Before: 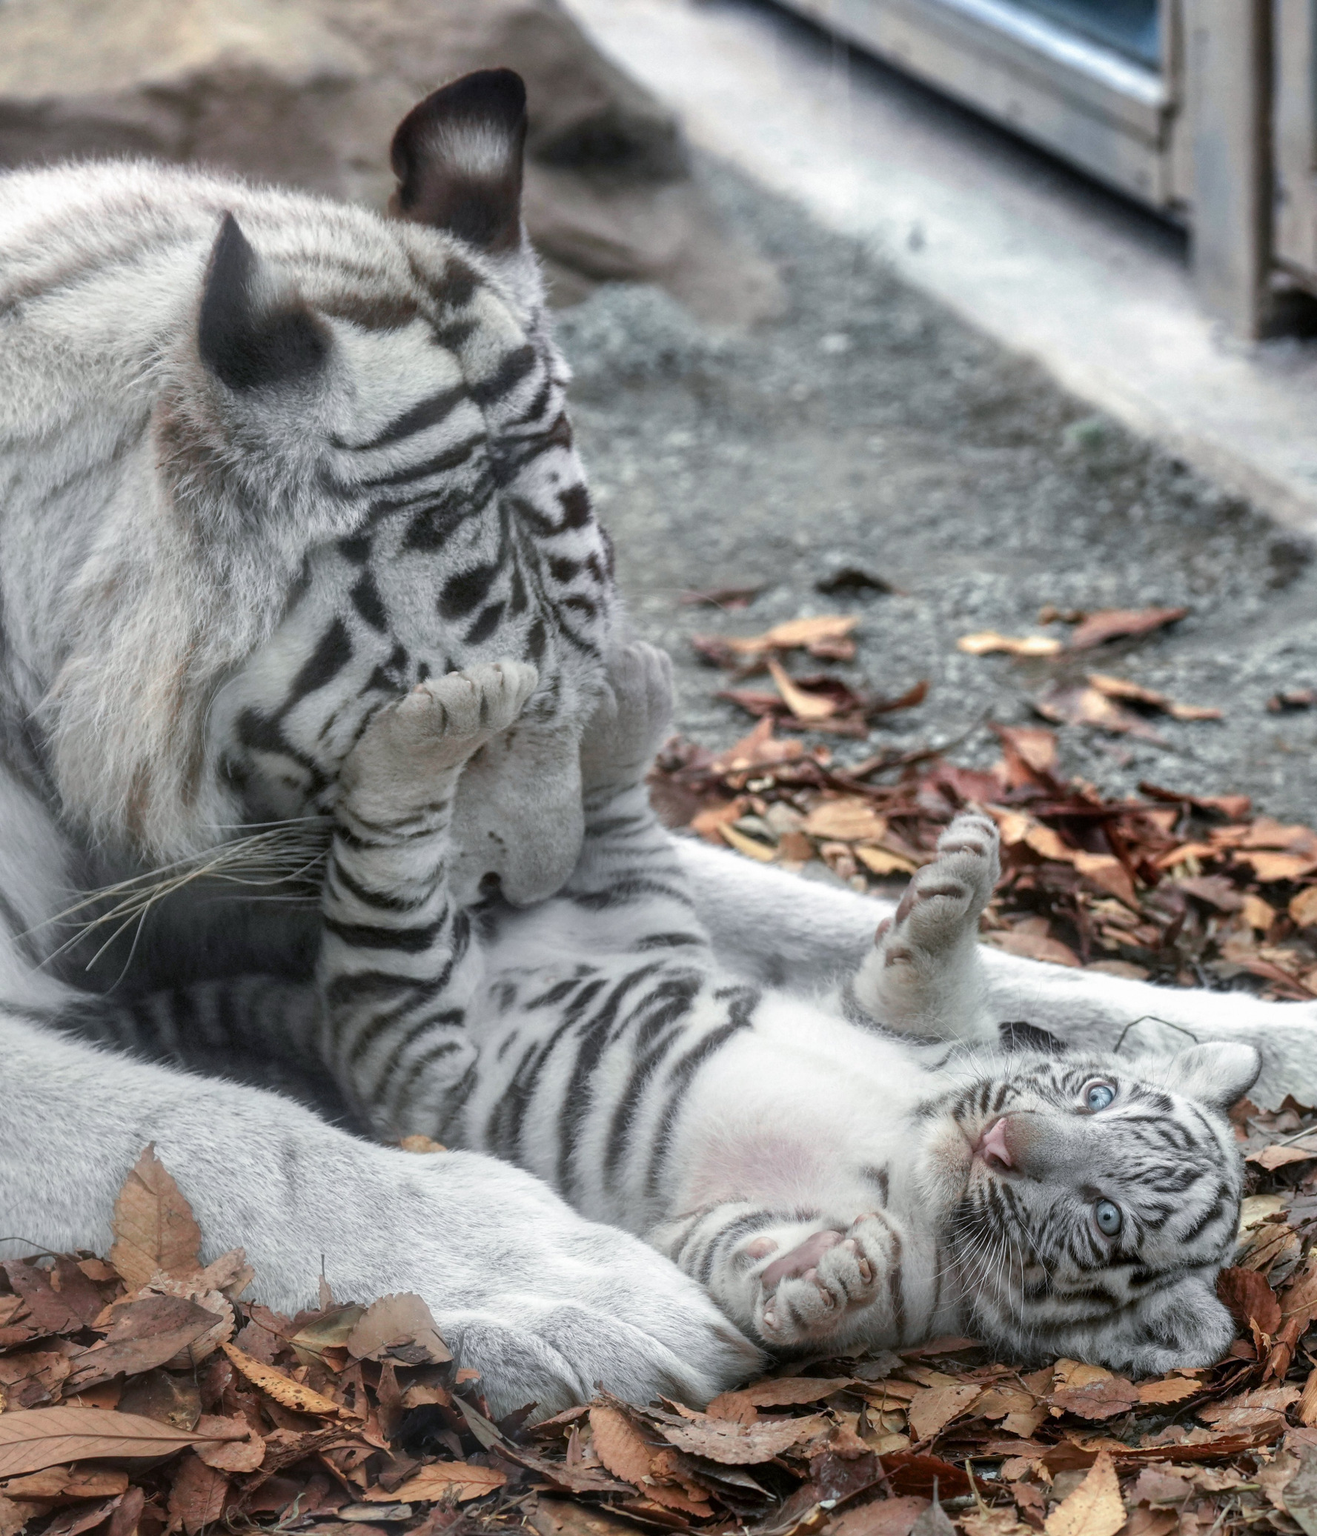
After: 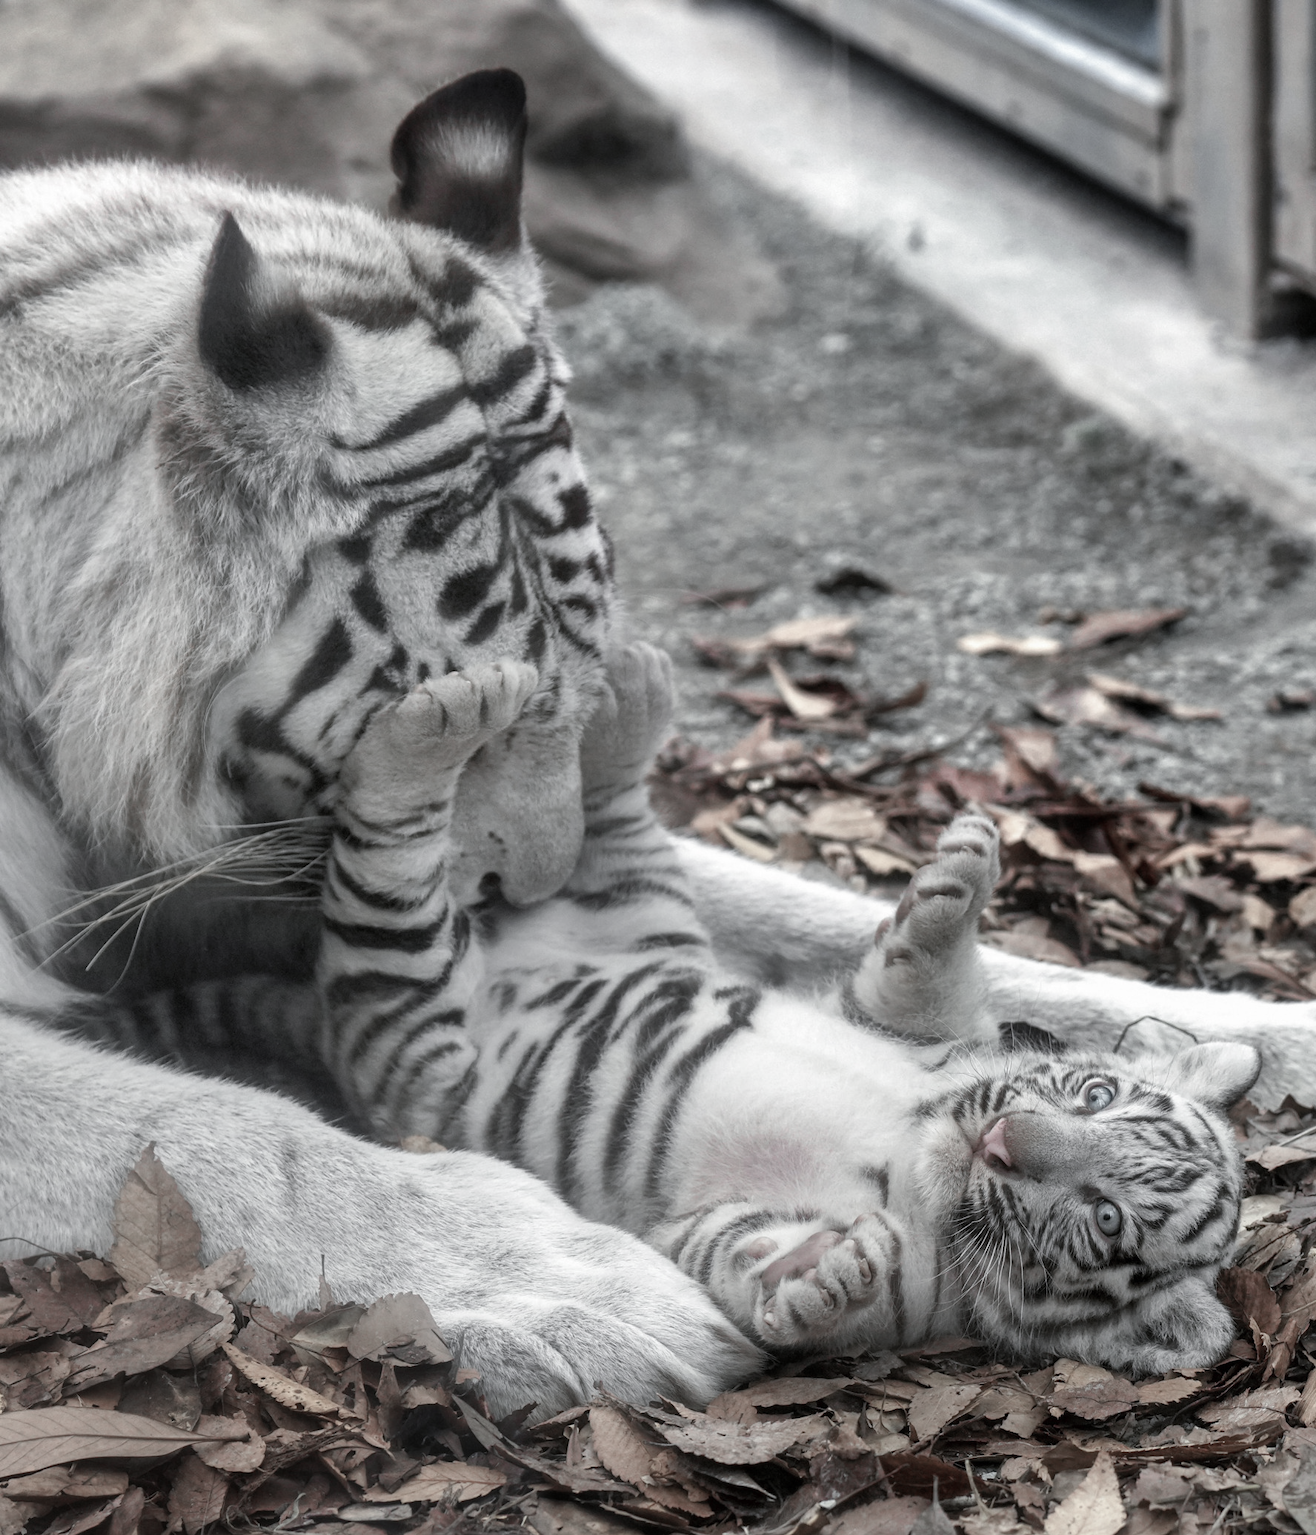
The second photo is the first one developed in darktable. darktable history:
shadows and highlights: shadows 5, soften with gaussian
color zones: curves: ch1 [(0, 0.34) (0.143, 0.164) (0.286, 0.152) (0.429, 0.176) (0.571, 0.173) (0.714, 0.188) (0.857, 0.199) (1, 0.34)]
